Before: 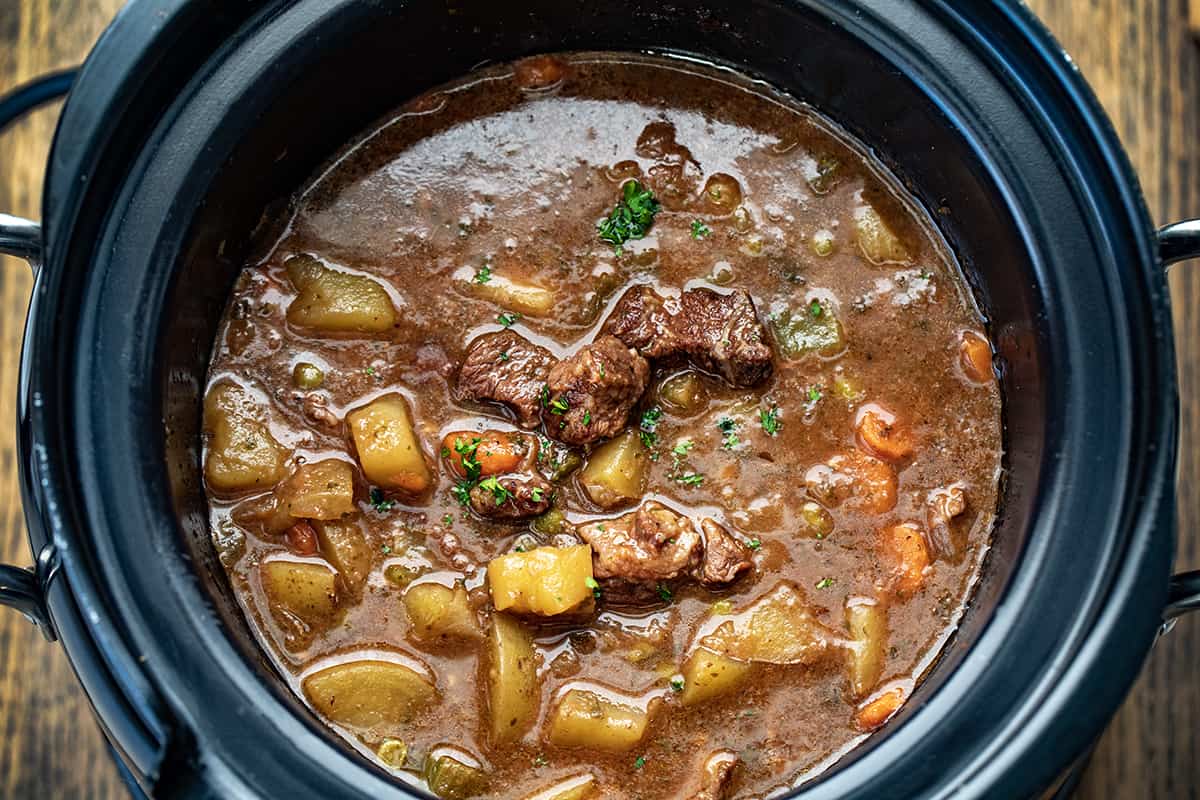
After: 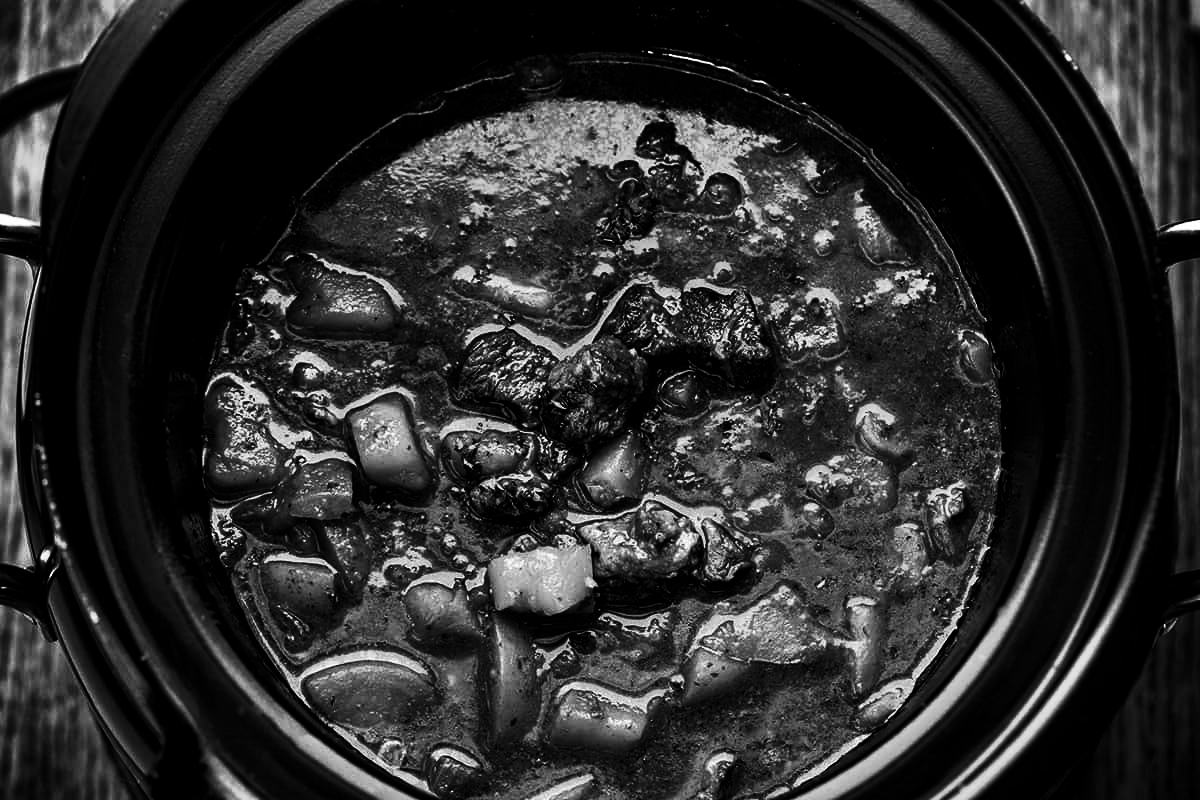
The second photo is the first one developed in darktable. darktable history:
shadows and highlights: low approximation 0.01, soften with gaussian
contrast brightness saturation: contrast 0.024, brightness -0.988, saturation -0.999
